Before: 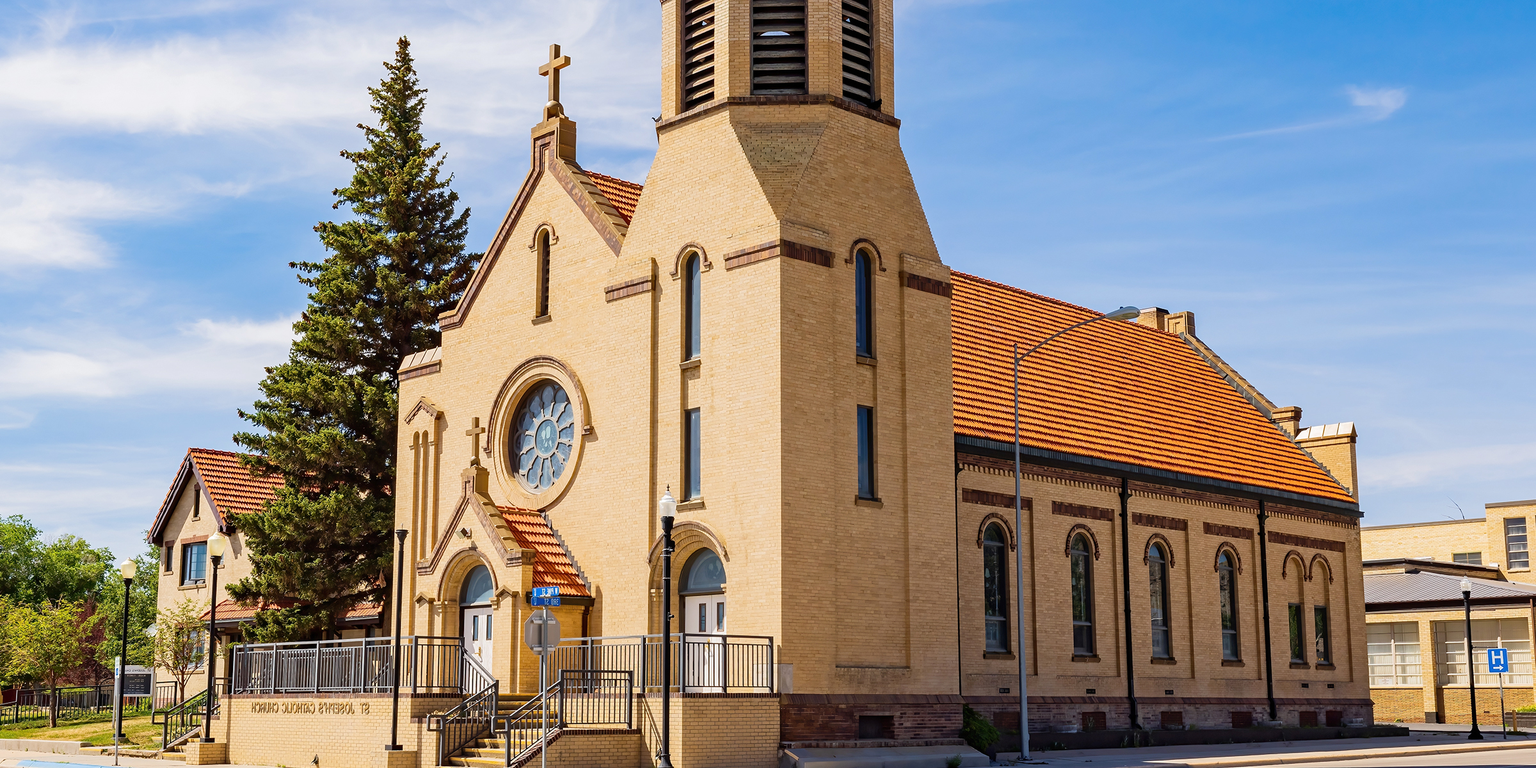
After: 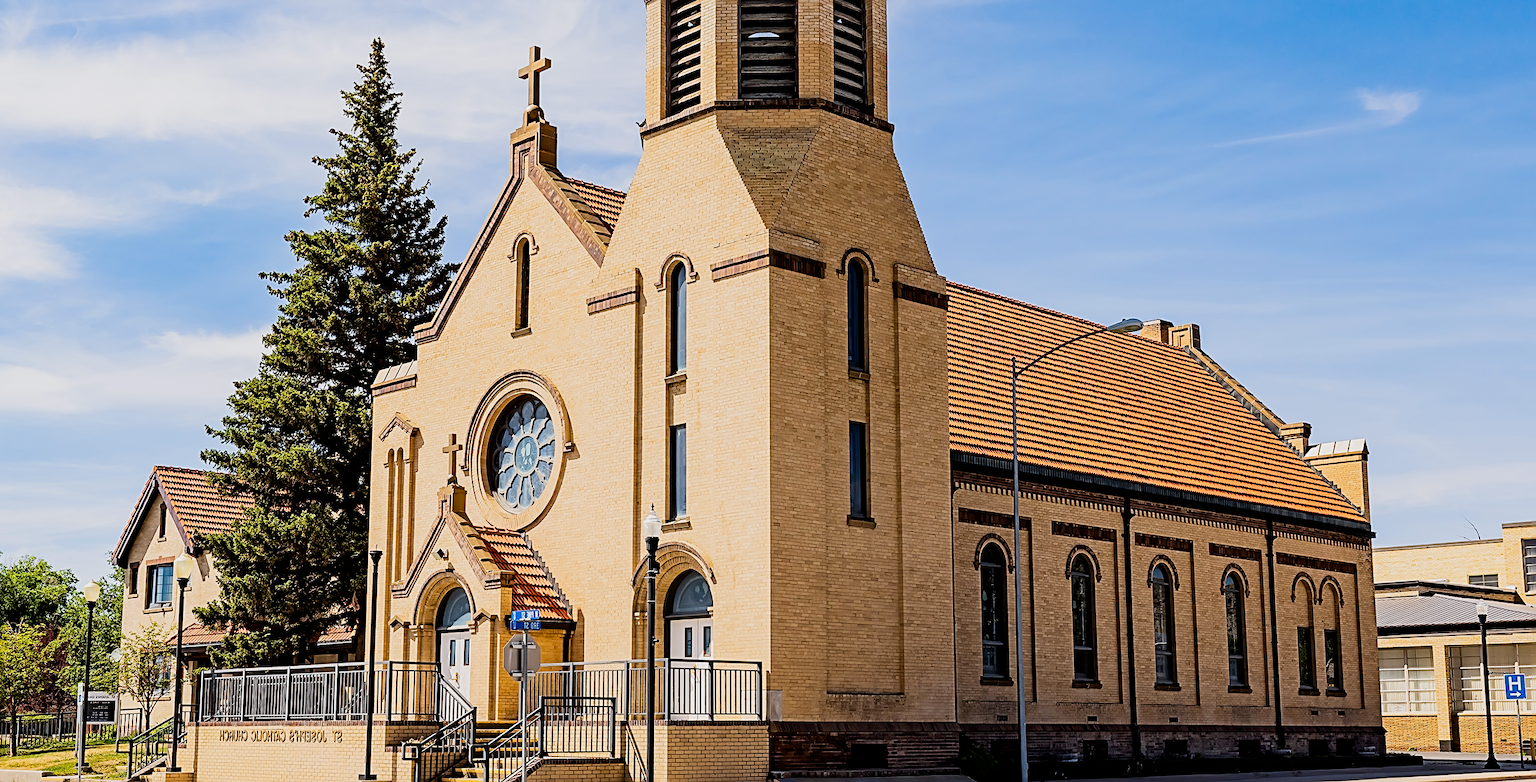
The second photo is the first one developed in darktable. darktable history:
crop and rotate: left 2.664%, right 1.094%, bottom 1.929%
tone equalizer: edges refinement/feathering 500, mask exposure compensation -1.57 EV, preserve details guided filter
contrast brightness saturation: contrast 0.147, brightness -0.006, saturation 0.105
sharpen: radius 2.687, amount 0.658
filmic rgb: black relative exposure -5.13 EV, white relative exposure 3.97 EV, hardness 2.88, contrast 1.203, highlights saturation mix -28.97%
